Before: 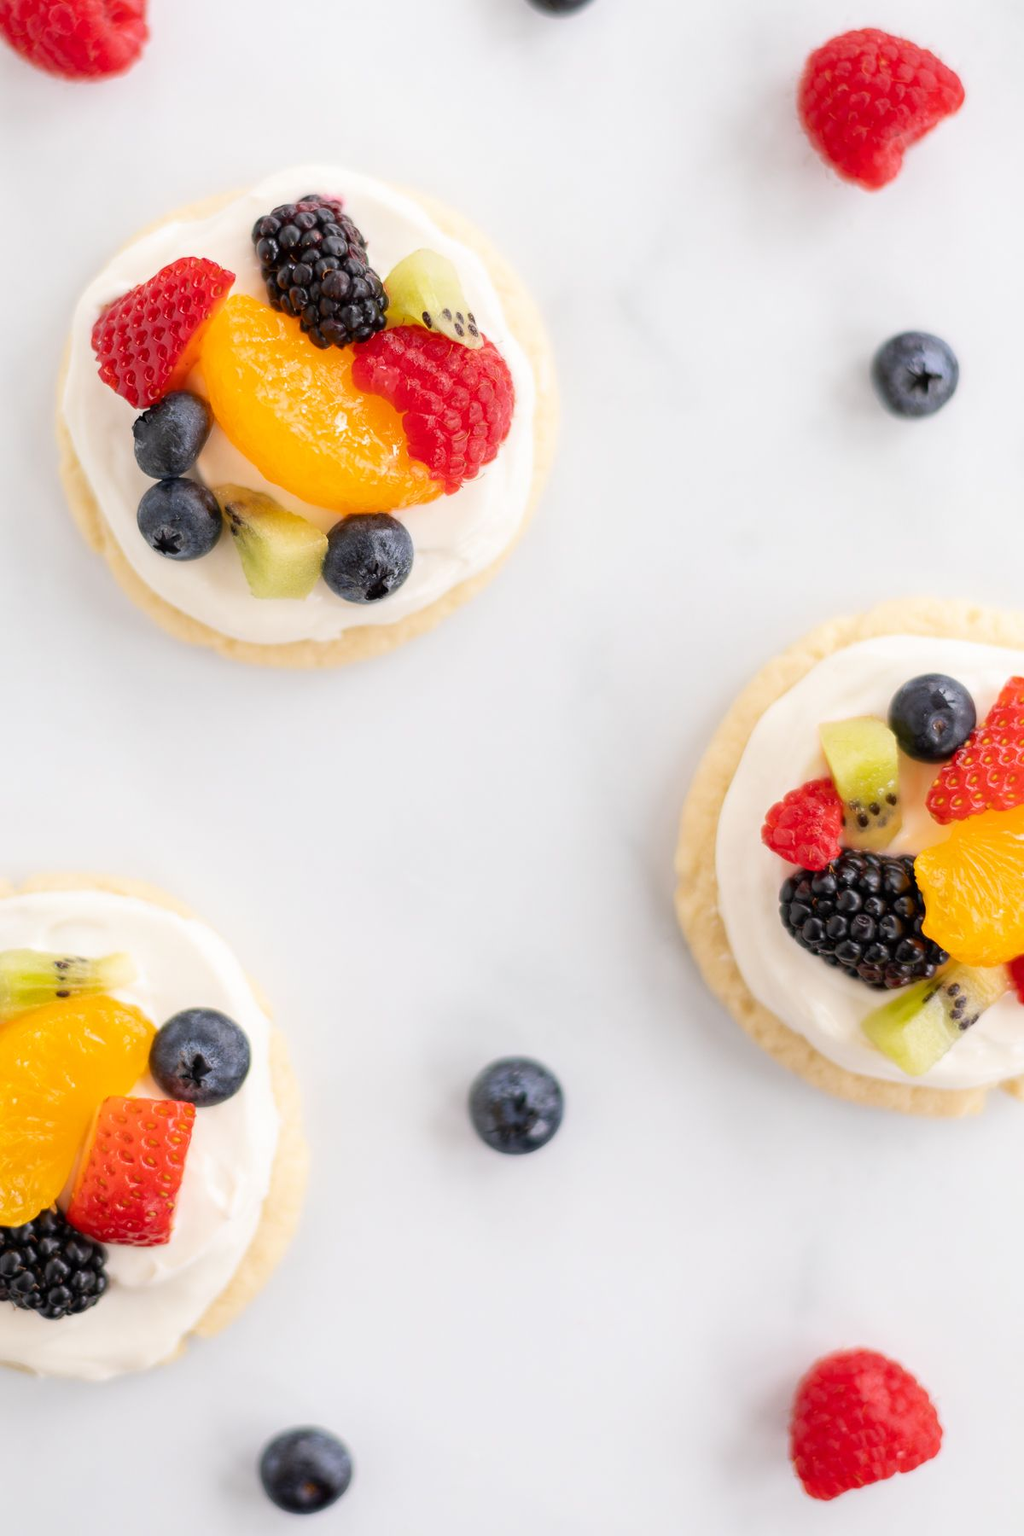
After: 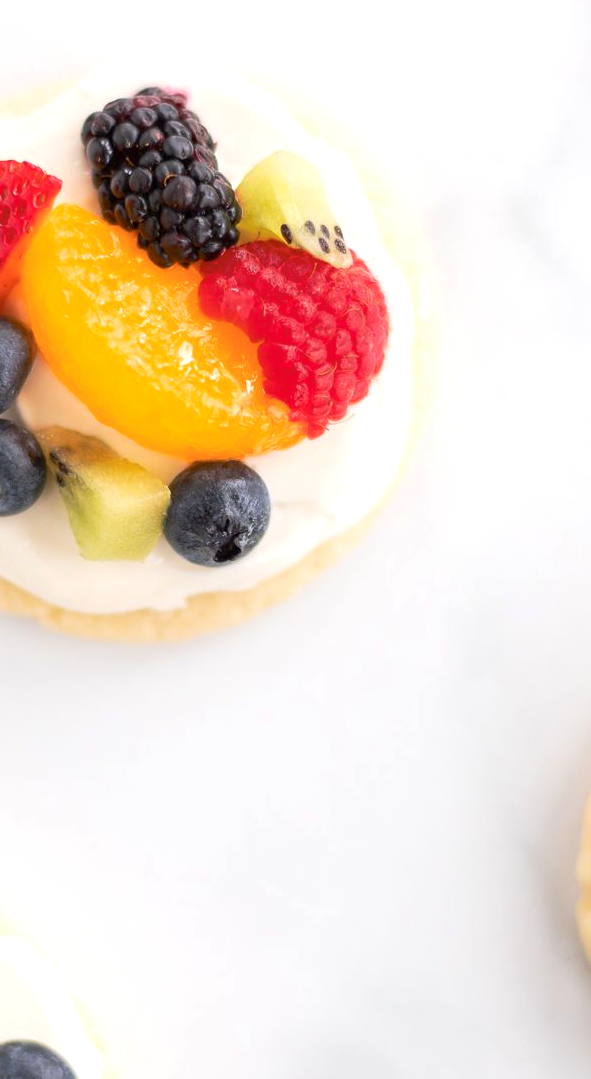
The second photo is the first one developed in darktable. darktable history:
exposure: exposure 0.224 EV, compensate exposure bias true, compensate highlight preservation false
tone curve: curves: ch0 [(0, 0) (0.15, 0.17) (0.452, 0.437) (0.611, 0.588) (0.751, 0.749) (1, 1)]; ch1 [(0, 0) (0.325, 0.327) (0.412, 0.45) (0.453, 0.484) (0.5, 0.501) (0.541, 0.55) (0.617, 0.612) (0.695, 0.697) (1, 1)]; ch2 [(0, 0) (0.386, 0.397) (0.452, 0.459) (0.505, 0.498) (0.524, 0.547) (0.574, 0.566) (0.633, 0.641) (1, 1)], preserve colors none
crop: left 17.843%, top 7.871%, right 32.891%, bottom 32.171%
